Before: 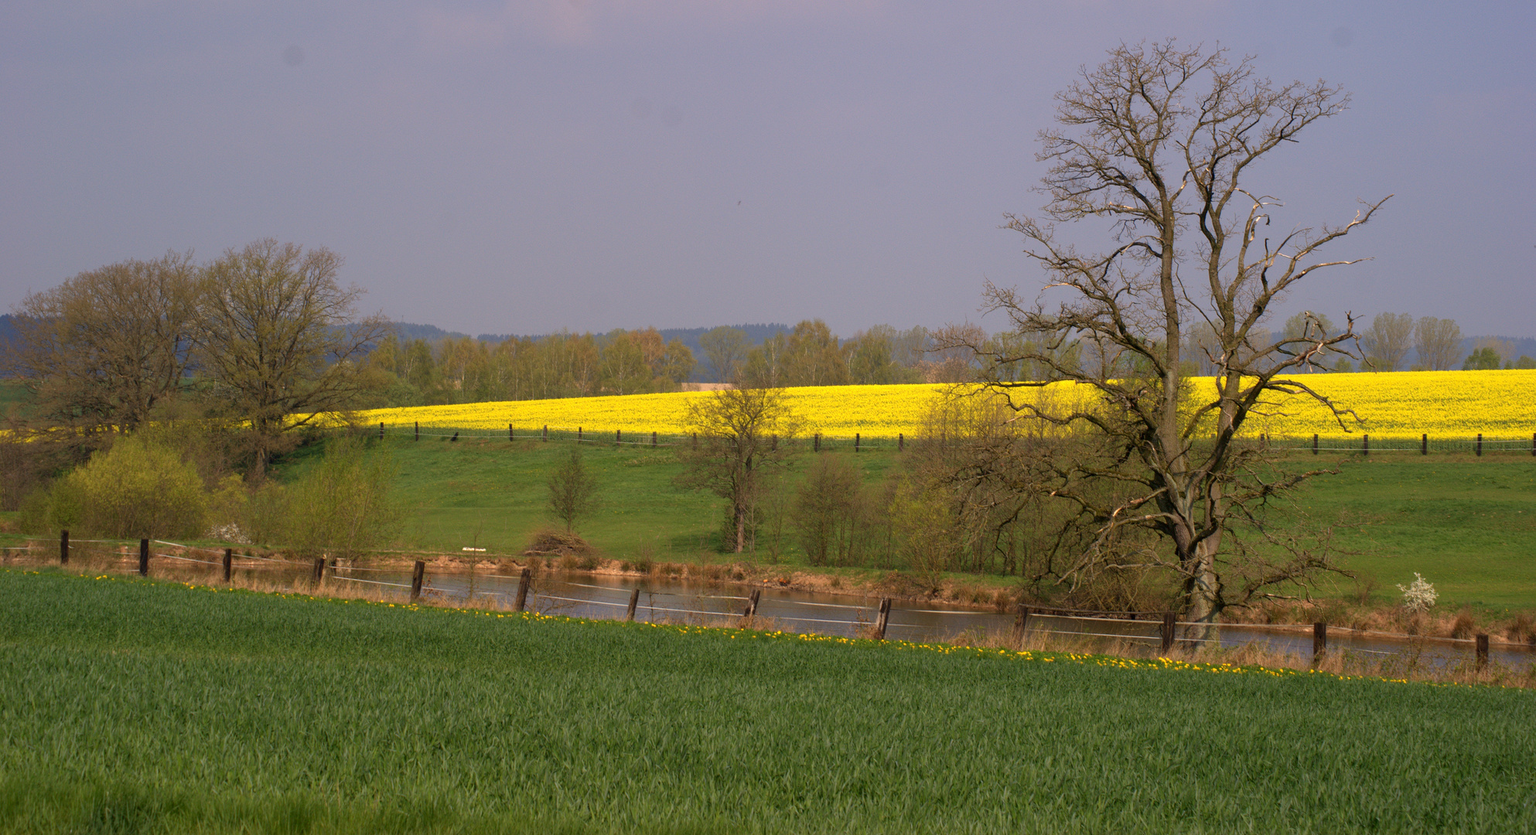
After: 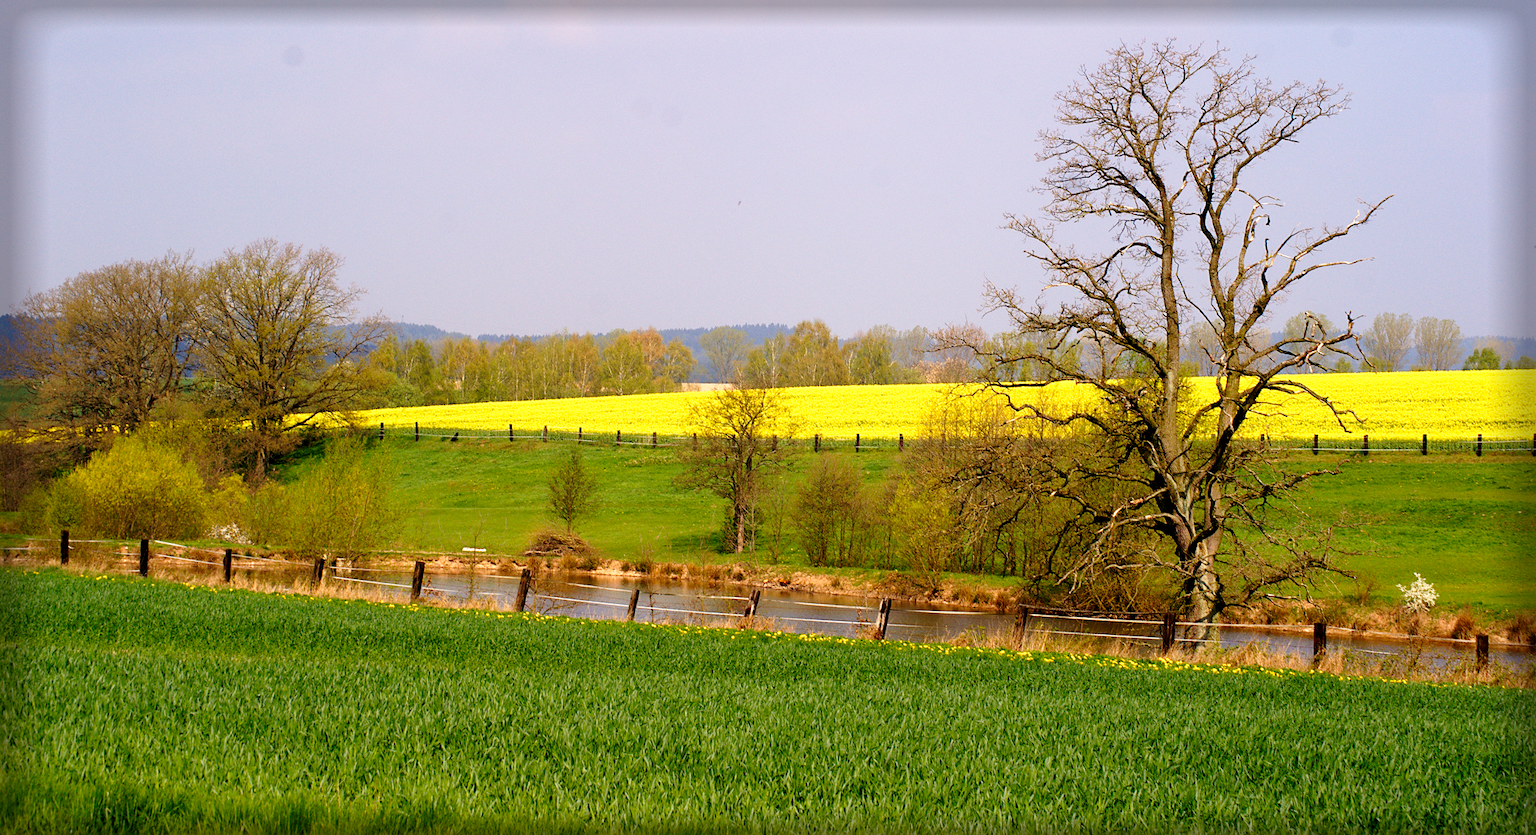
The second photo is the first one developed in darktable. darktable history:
vignetting: fall-off start 93.5%, fall-off radius 5.31%, saturation -0.001, automatic ratio true, width/height ratio 1.331, shape 0.047
sharpen: radius 1.829, amount 0.405, threshold 1.608
base curve: curves: ch0 [(0, 0) (0.026, 0.03) (0.109, 0.232) (0.351, 0.748) (0.669, 0.968) (1, 1)], preserve colors none
exposure: black level correction 0.013, compensate exposure bias true, compensate highlight preservation false
